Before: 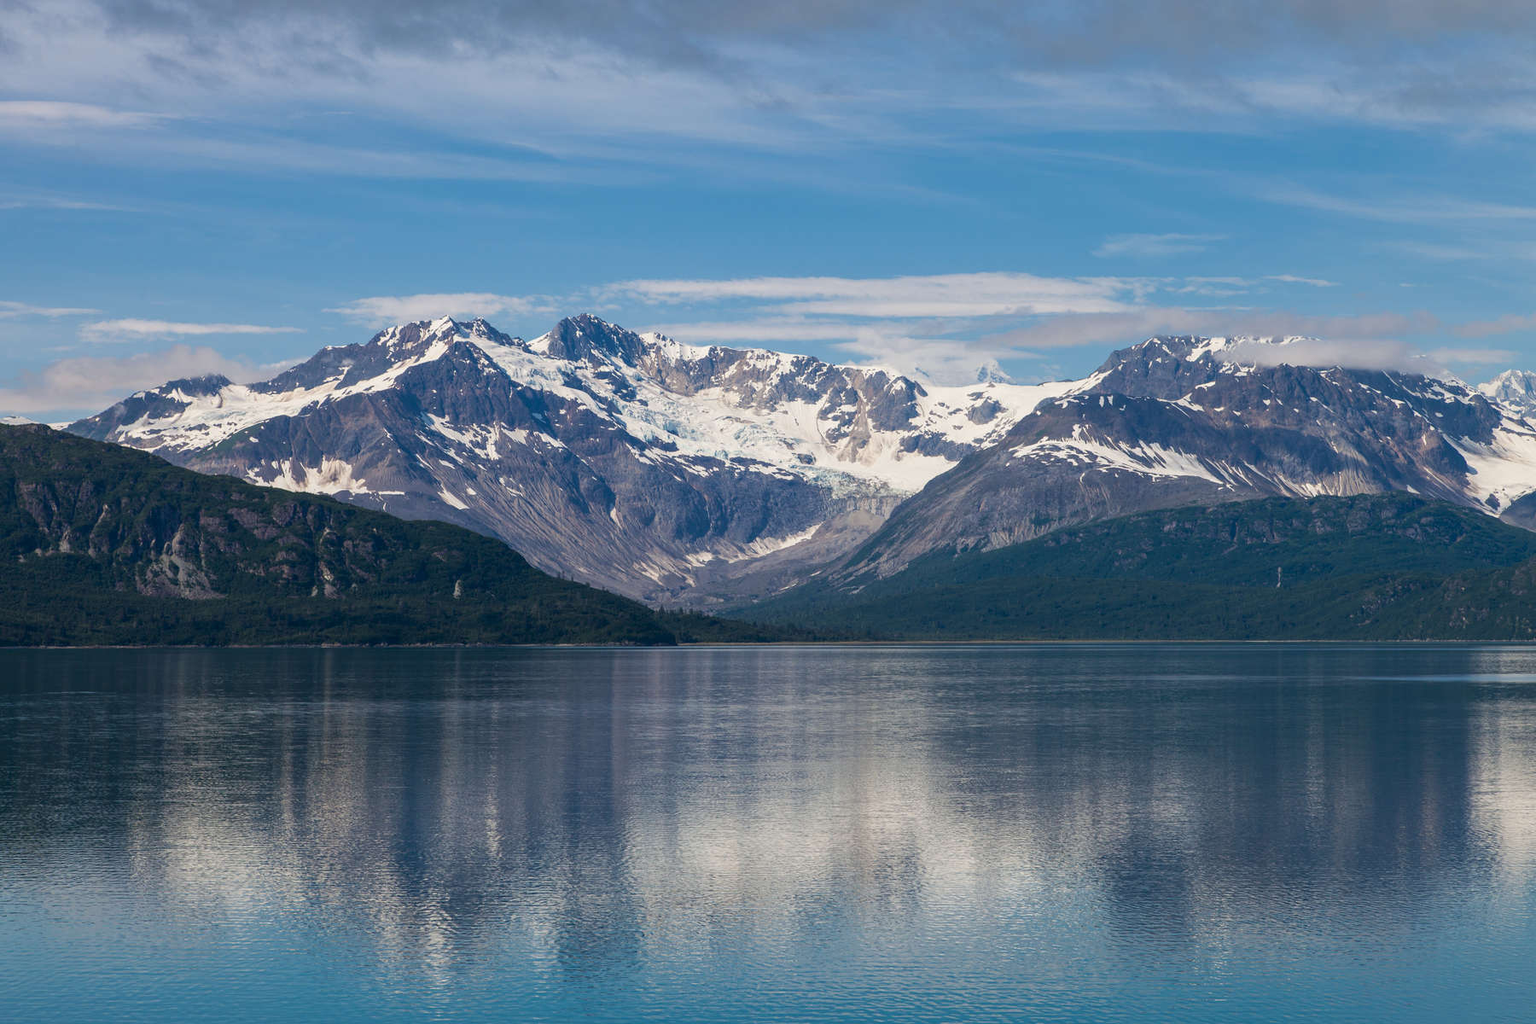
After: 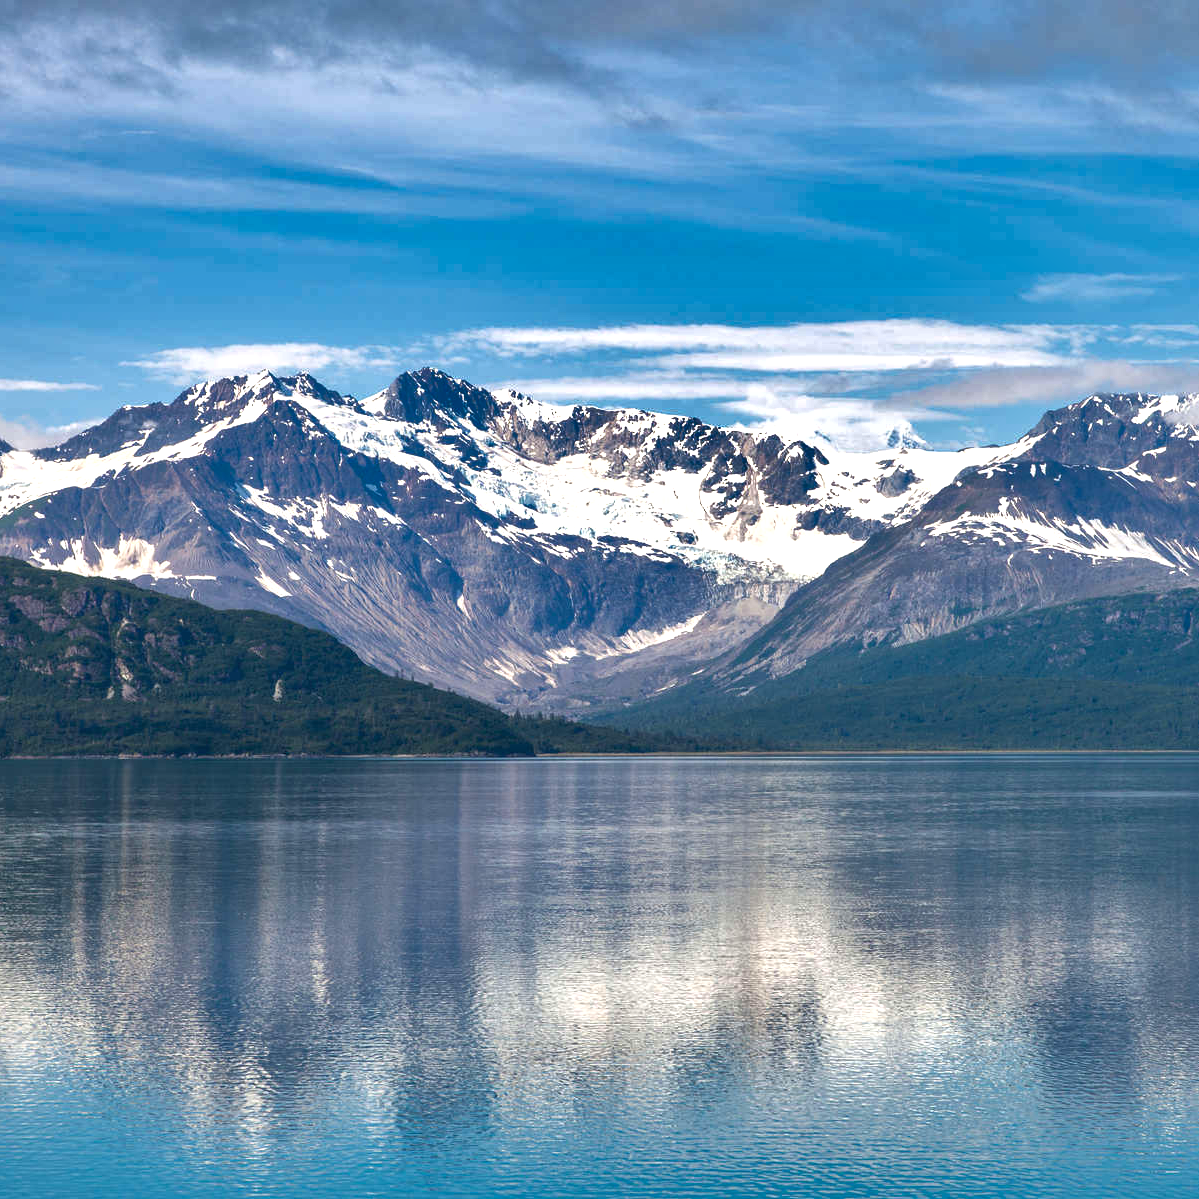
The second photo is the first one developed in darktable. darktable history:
crop and rotate: left 14.382%, right 18.974%
exposure: black level correction 0, exposure 1.001 EV, compensate exposure bias true, compensate highlight preservation false
tone equalizer: edges refinement/feathering 500, mask exposure compensation -1.57 EV, preserve details no
shadows and highlights: white point adjustment -3.79, highlights -63.53, soften with gaussian
